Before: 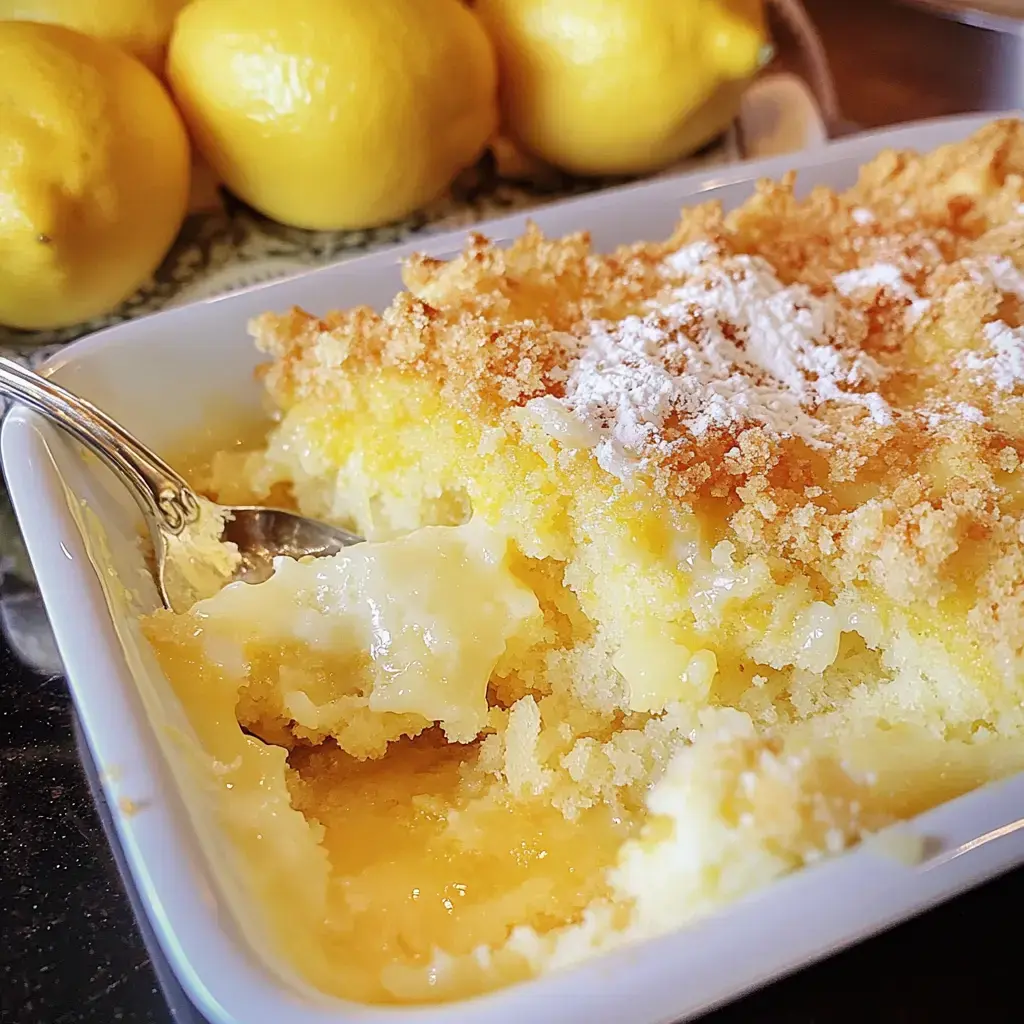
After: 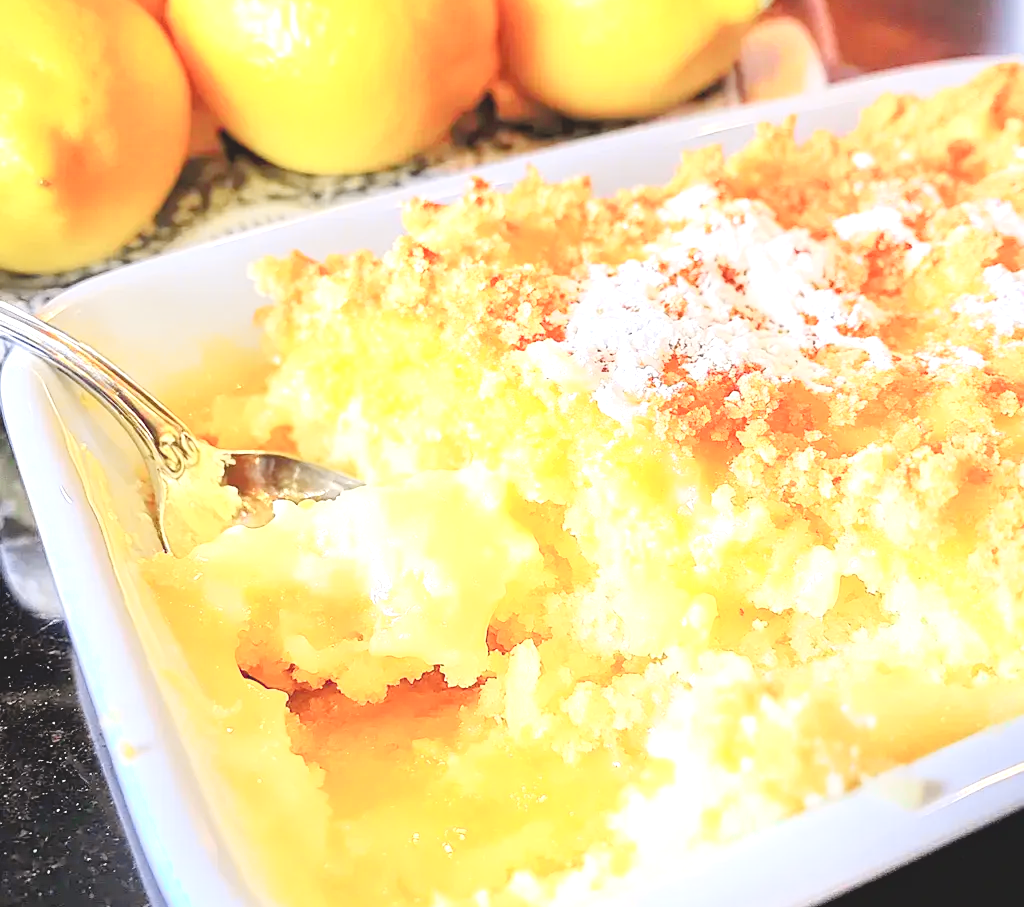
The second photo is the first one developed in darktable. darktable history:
contrast brightness saturation: contrast -0.142, brightness 0.04, saturation -0.117
levels: levels [0, 0.435, 0.917]
tone equalizer: -8 EV -0.588 EV, edges refinement/feathering 500, mask exposure compensation -1.57 EV, preserve details no
exposure: black level correction 0, exposure 0.7 EV, compensate highlight preservation false
crop and rotate: top 5.561%, bottom 5.795%
tone curve: curves: ch0 [(0, 0.037) (0.045, 0.055) (0.155, 0.138) (0.29, 0.325) (0.428, 0.513) (0.604, 0.71) (0.824, 0.882) (1, 0.965)]; ch1 [(0, 0) (0.339, 0.334) (0.445, 0.419) (0.476, 0.454) (0.498, 0.498) (0.53, 0.515) (0.557, 0.556) (0.609, 0.649) (0.716, 0.746) (1, 1)]; ch2 [(0, 0) (0.327, 0.318) (0.417, 0.426) (0.46, 0.453) (0.502, 0.5) (0.526, 0.52) (0.554, 0.541) (0.626, 0.65) (0.749, 0.746) (1, 1)], color space Lab, independent channels, preserve colors none
